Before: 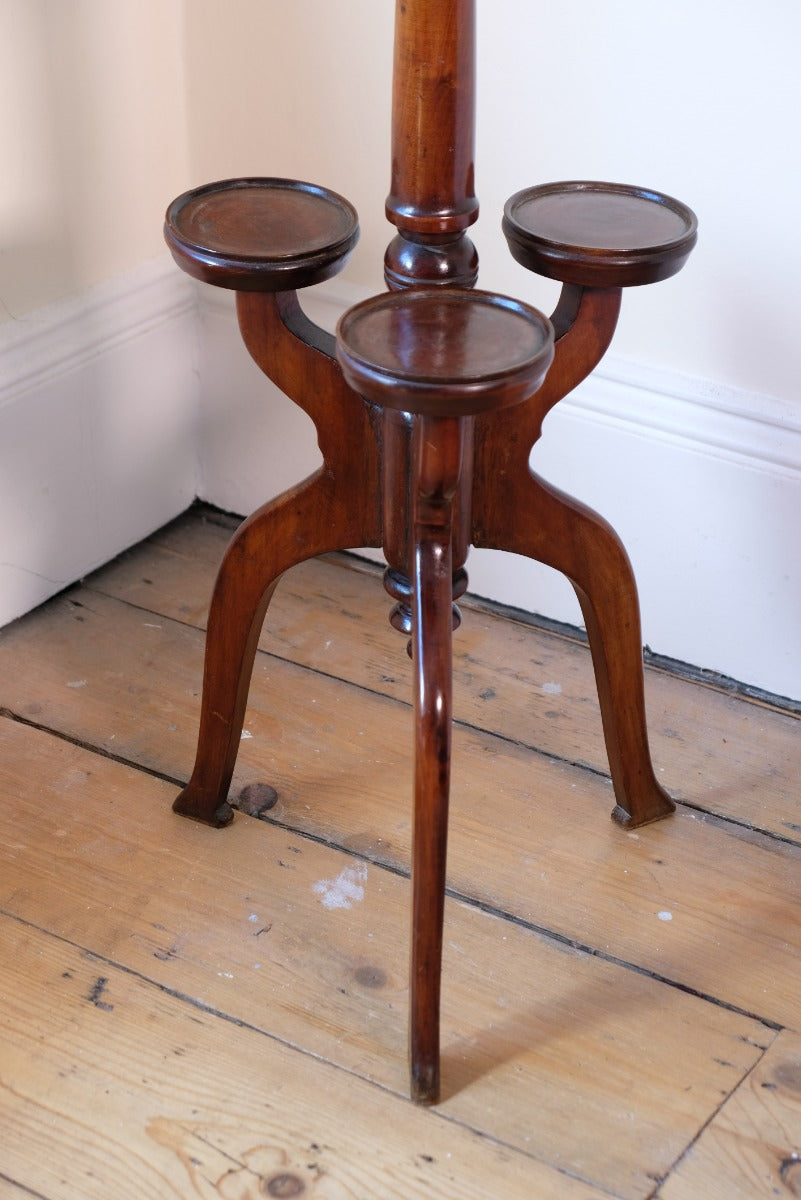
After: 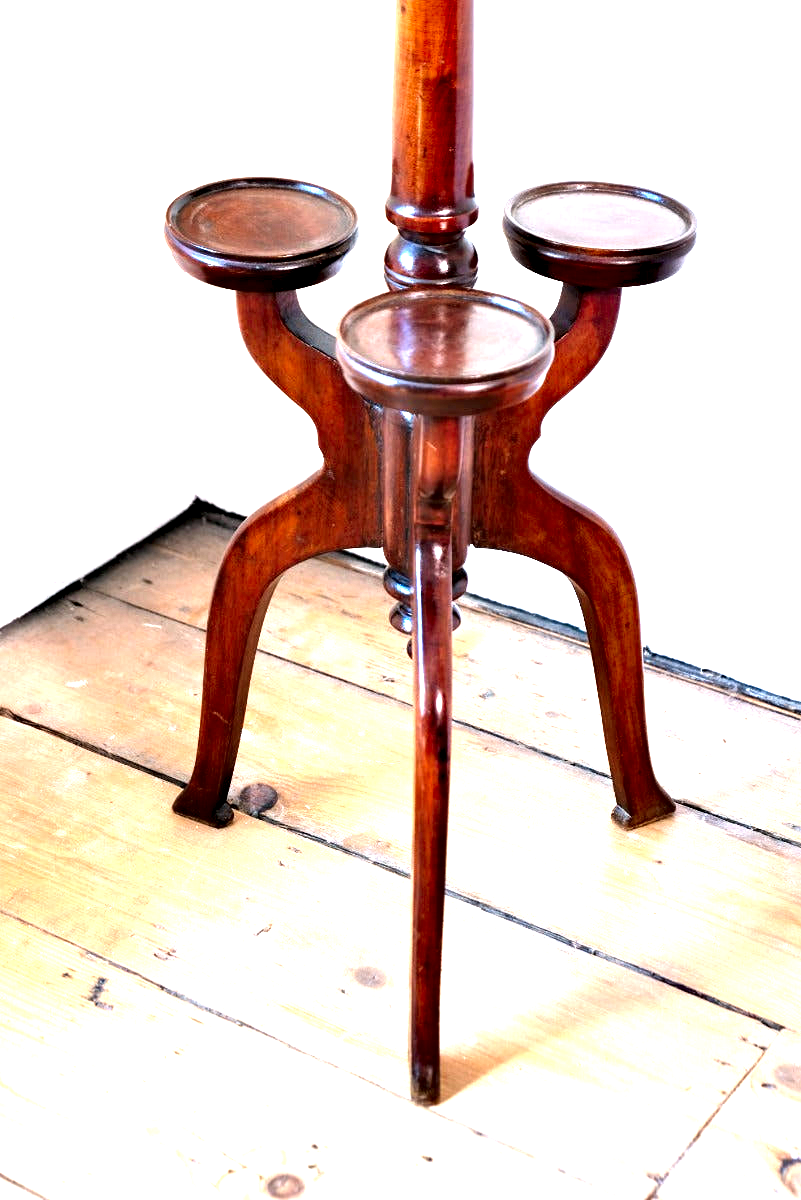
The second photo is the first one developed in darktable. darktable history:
contrast equalizer: y [[0.6 ×6], [0.55 ×6], [0 ×6], [0 ×6], [0 ×6]]
exposure: black level correction 0, exposure 2.103 EV, compensate exposure bias true, compensate highlight preservation false
